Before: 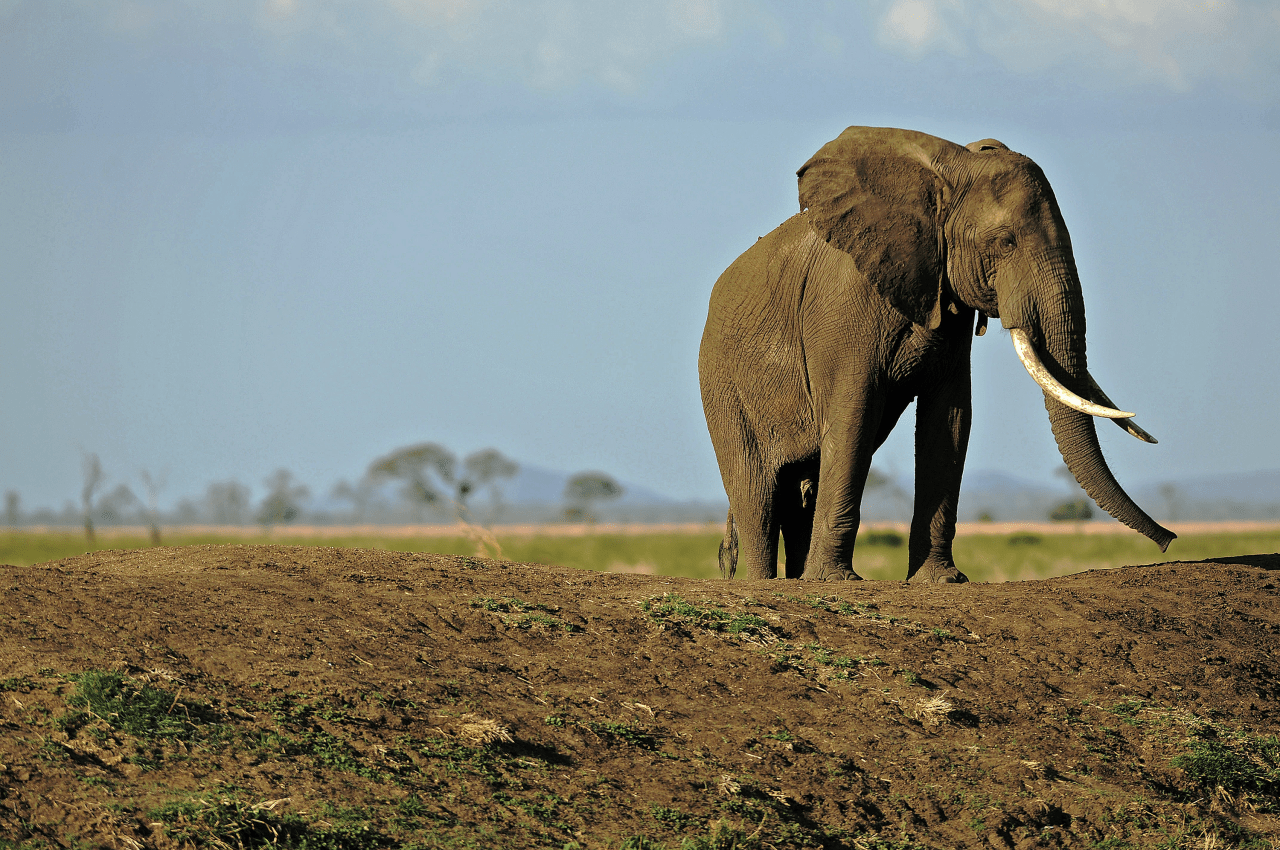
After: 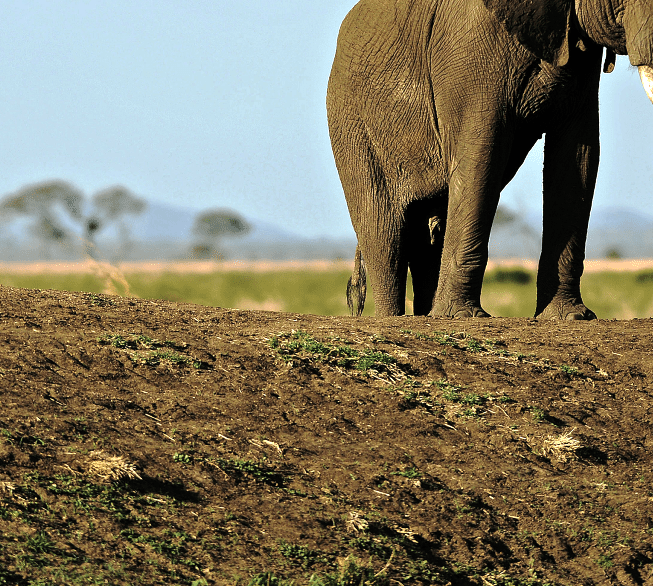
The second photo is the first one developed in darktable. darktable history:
crop and rotate: left 29.117%, top 31.018%, right 19.838%
tone equalizer: -8 EV -0.746 EV, -7 EV -0.672 EV, -6 EV -0.617 EV, -5 EV -0.387 EV, -3 EV 0.374 EV, -2 EV 0.6 EV, -1 EV 0.695 EV, +0 EV 0.736 EV, edges refinement/feathering 500, mask exposure compensation -1.57 EV, preserve details no
